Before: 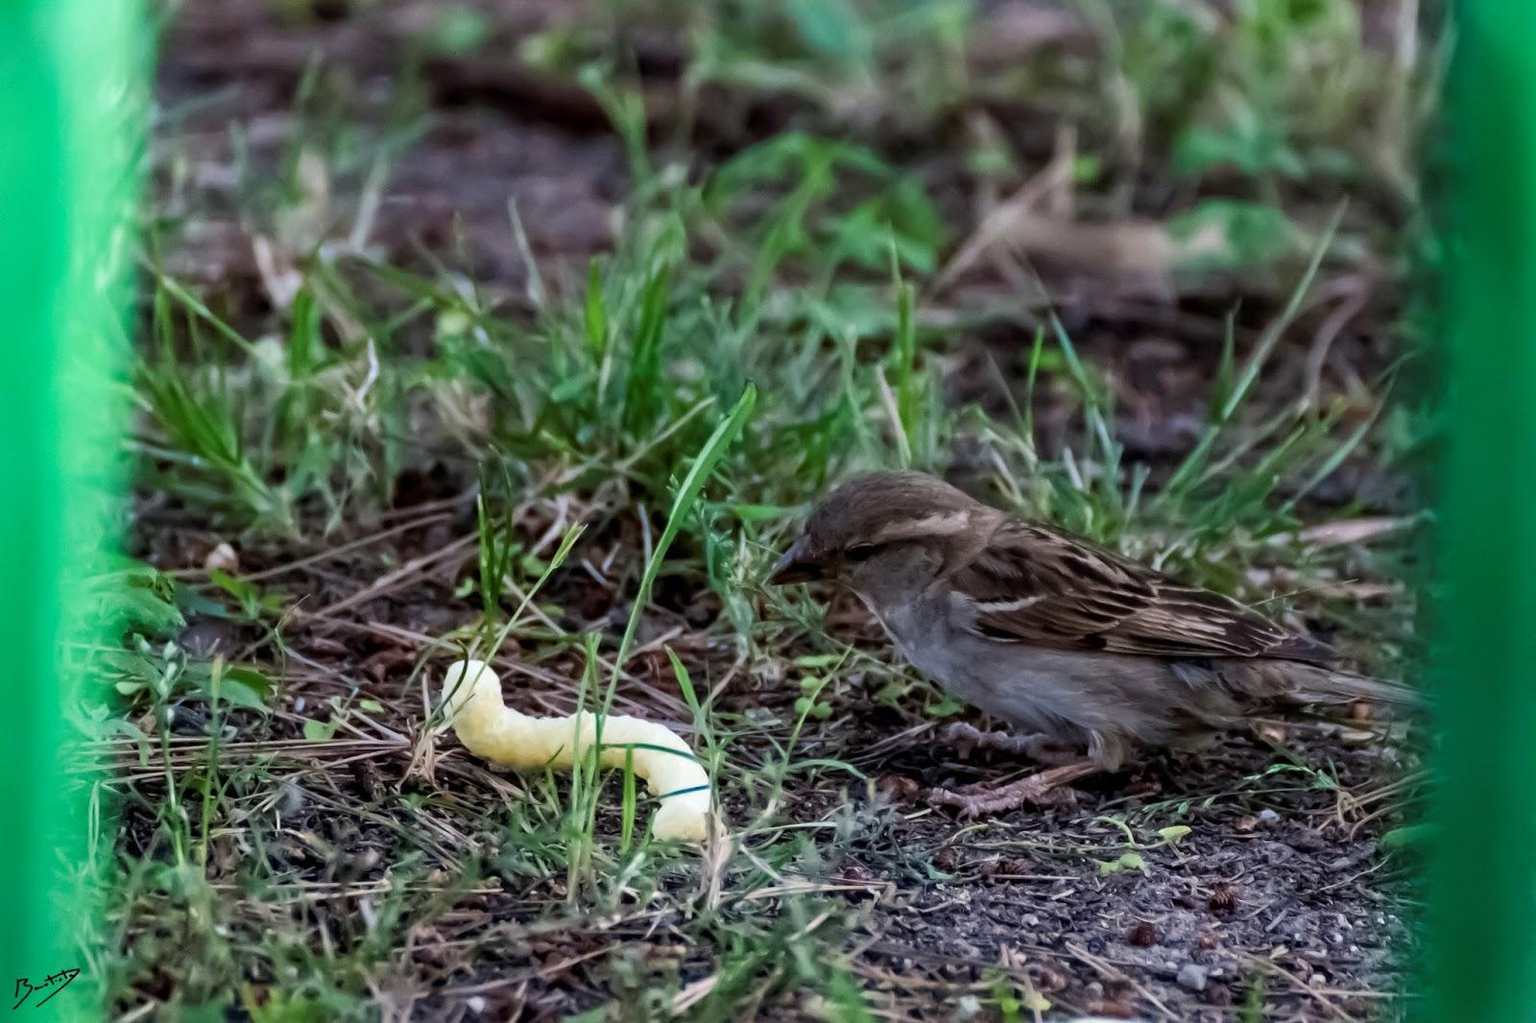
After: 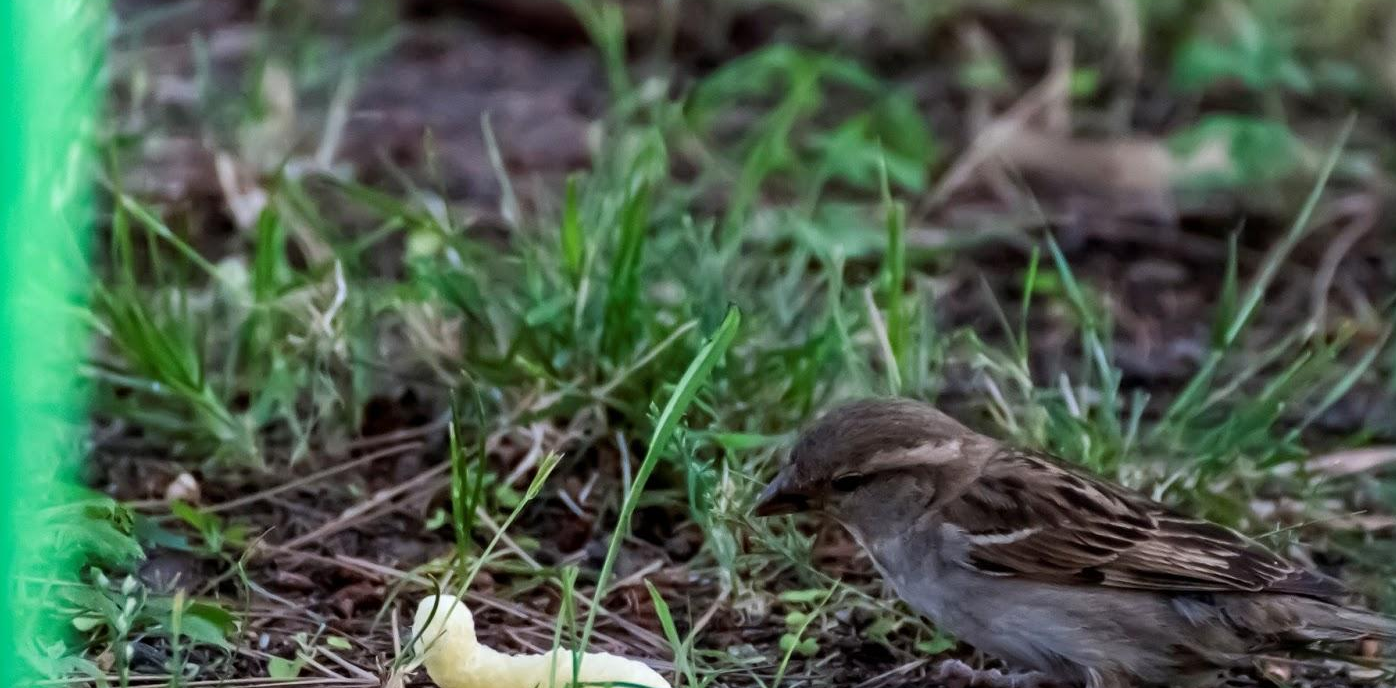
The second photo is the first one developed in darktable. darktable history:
crop: left 3.042%, top 8.811%, right 9.678%, bottom 26.559%
exposure: compensate exposure bias true, compensate highlight preservation false
